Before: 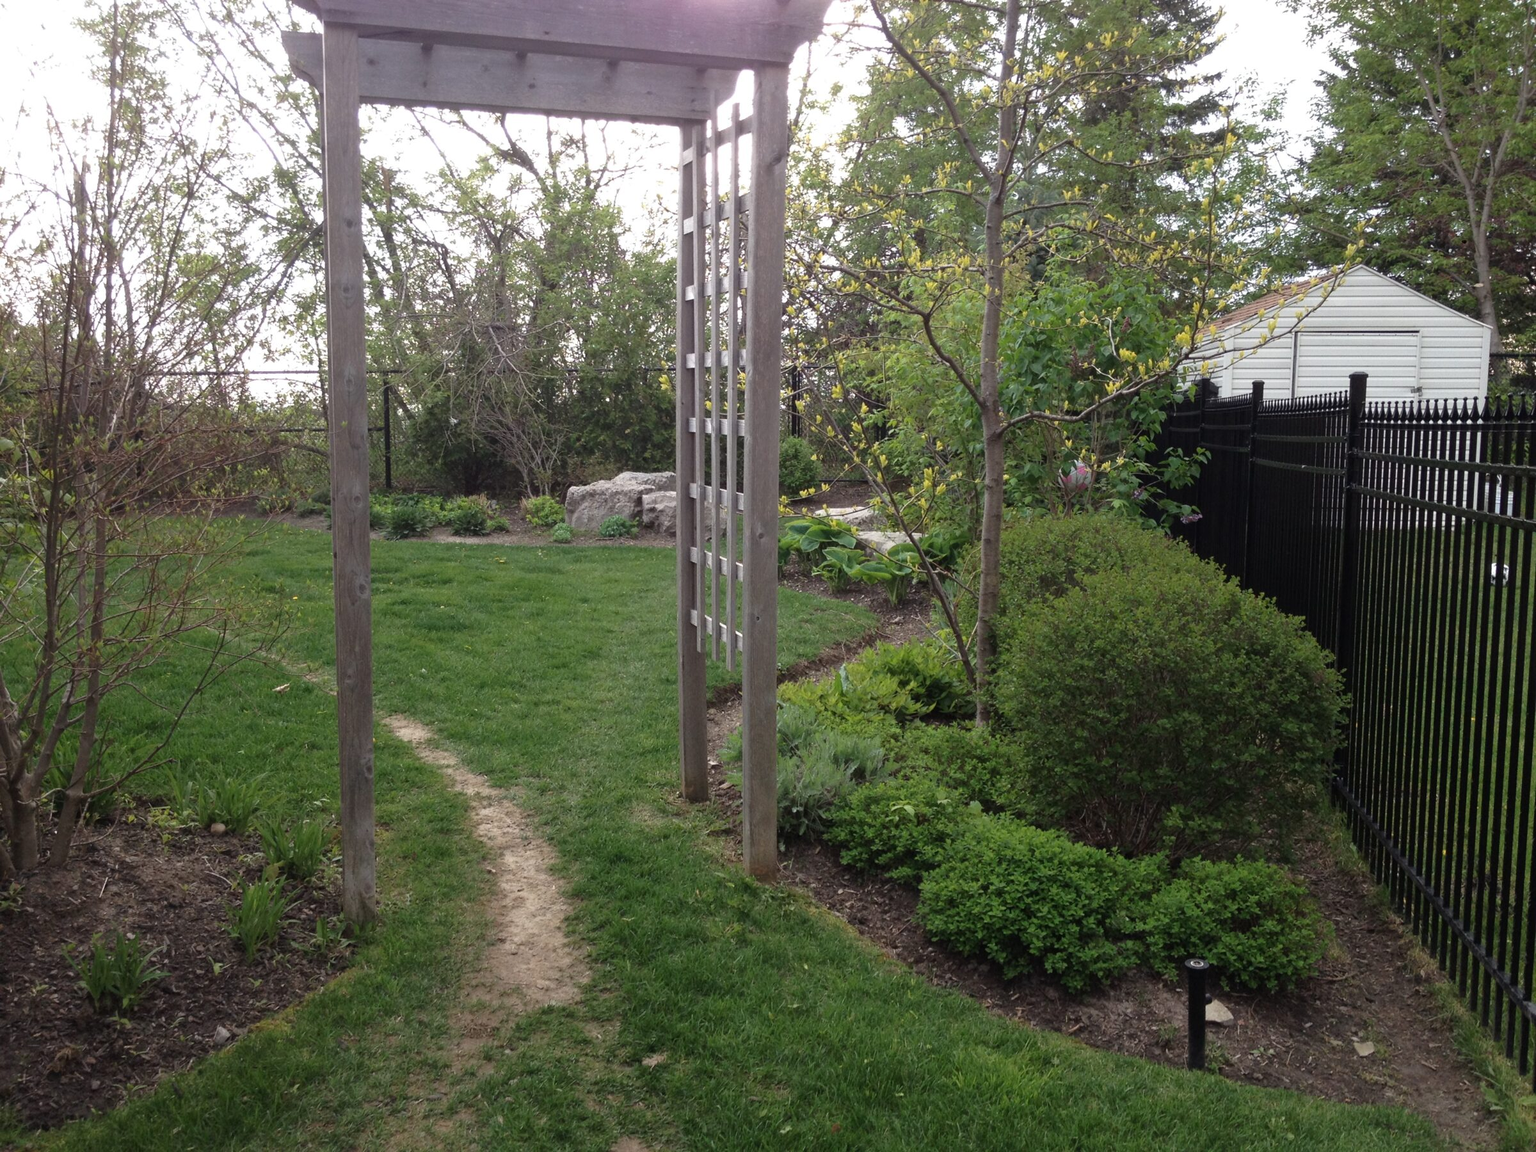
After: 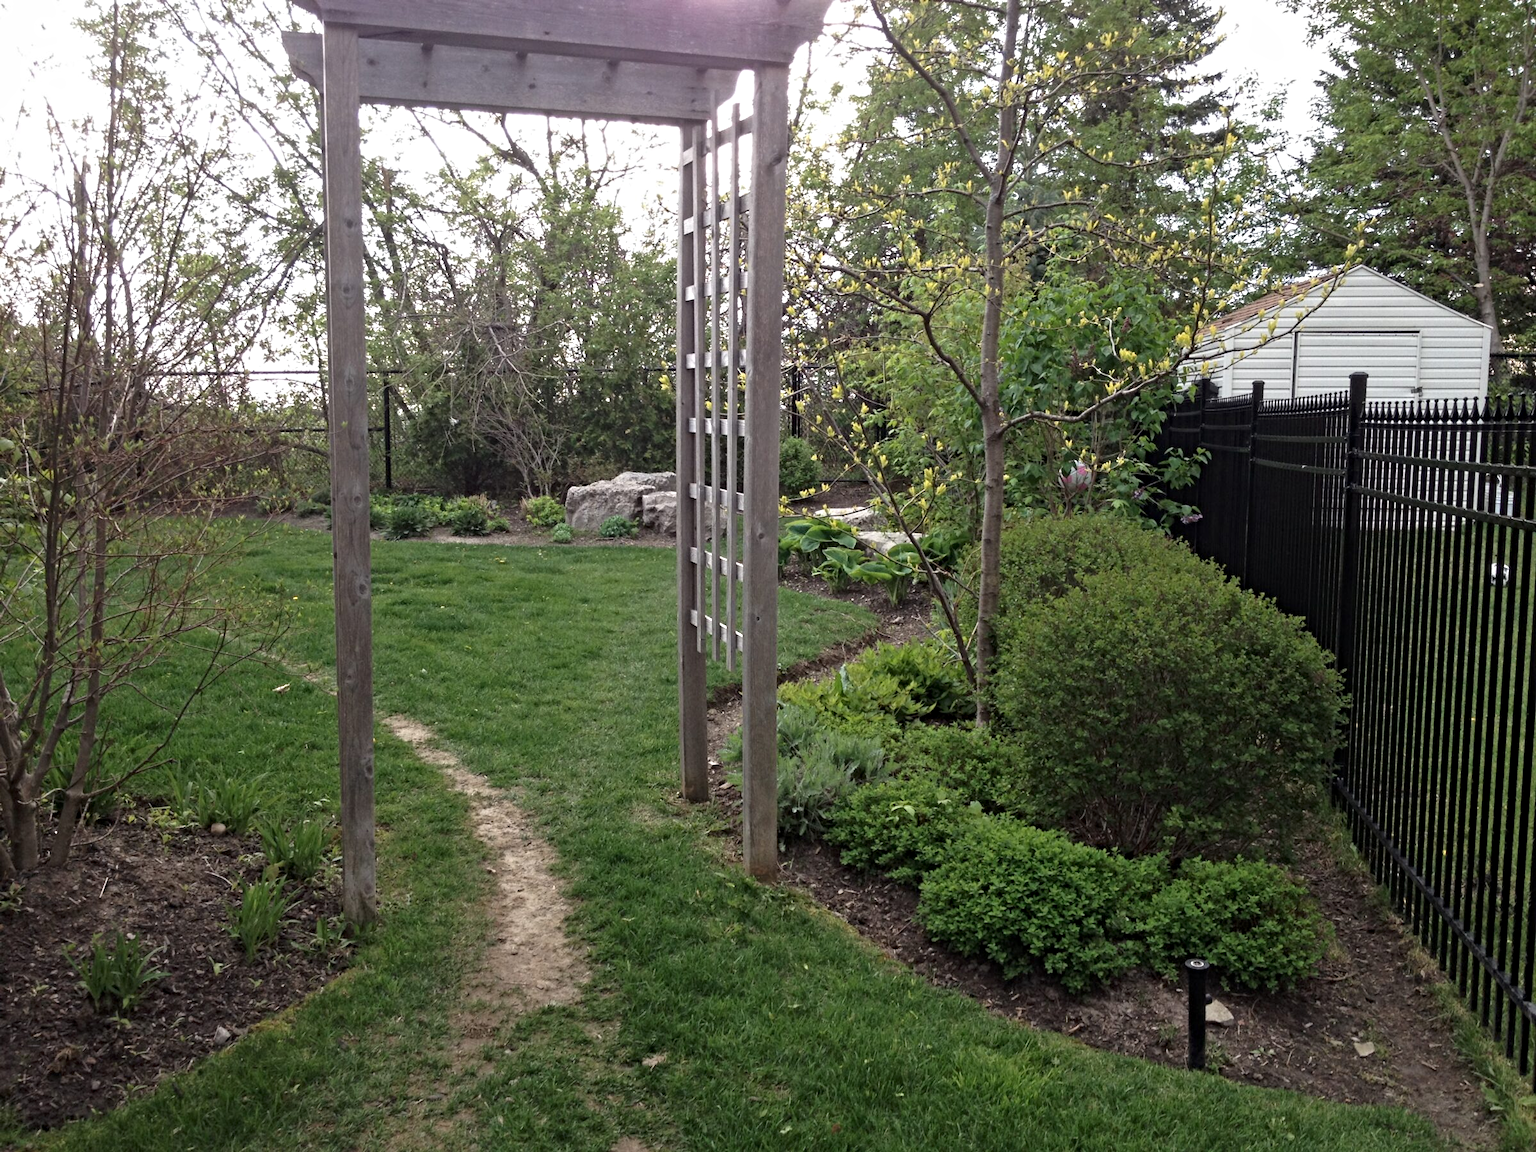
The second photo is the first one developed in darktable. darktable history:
exposure: exposure -0.011 EV, compensate highlight preservation false
contrast equalizer: y [[0.5, 0.501, 0.525, 0.597, 0.58, 0.514], [0.5 ×6], [0.5 ×6], [0 ×6], [0 ×6]]
